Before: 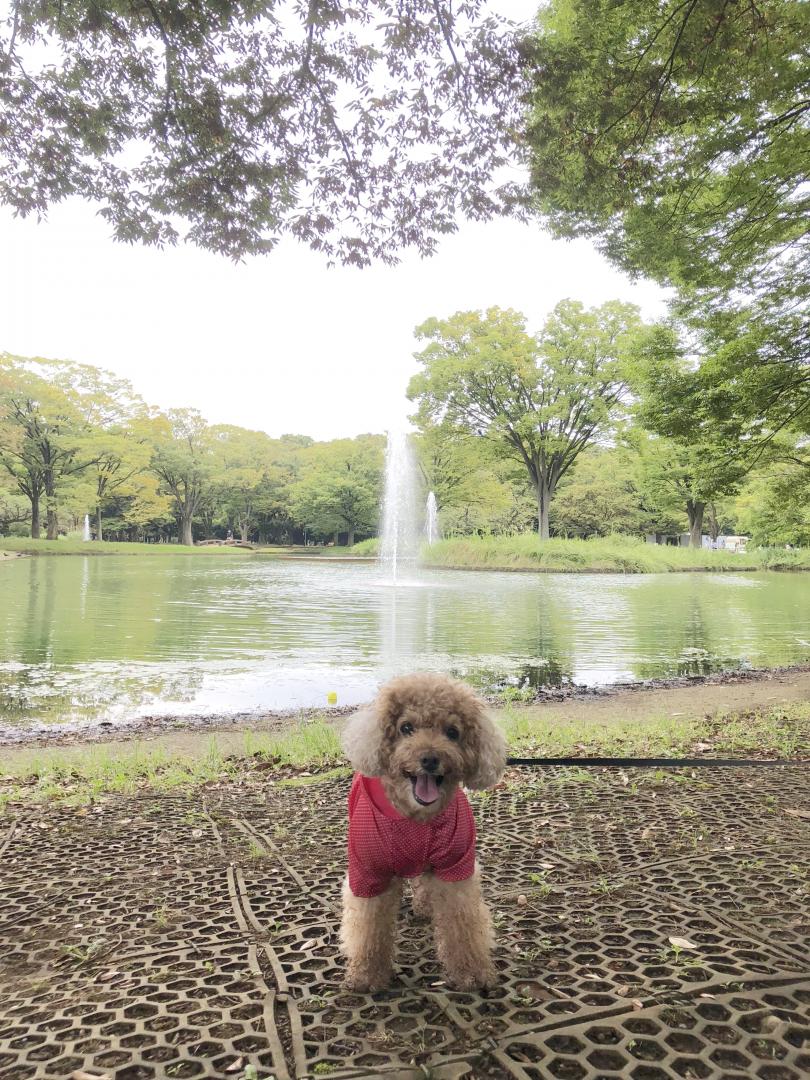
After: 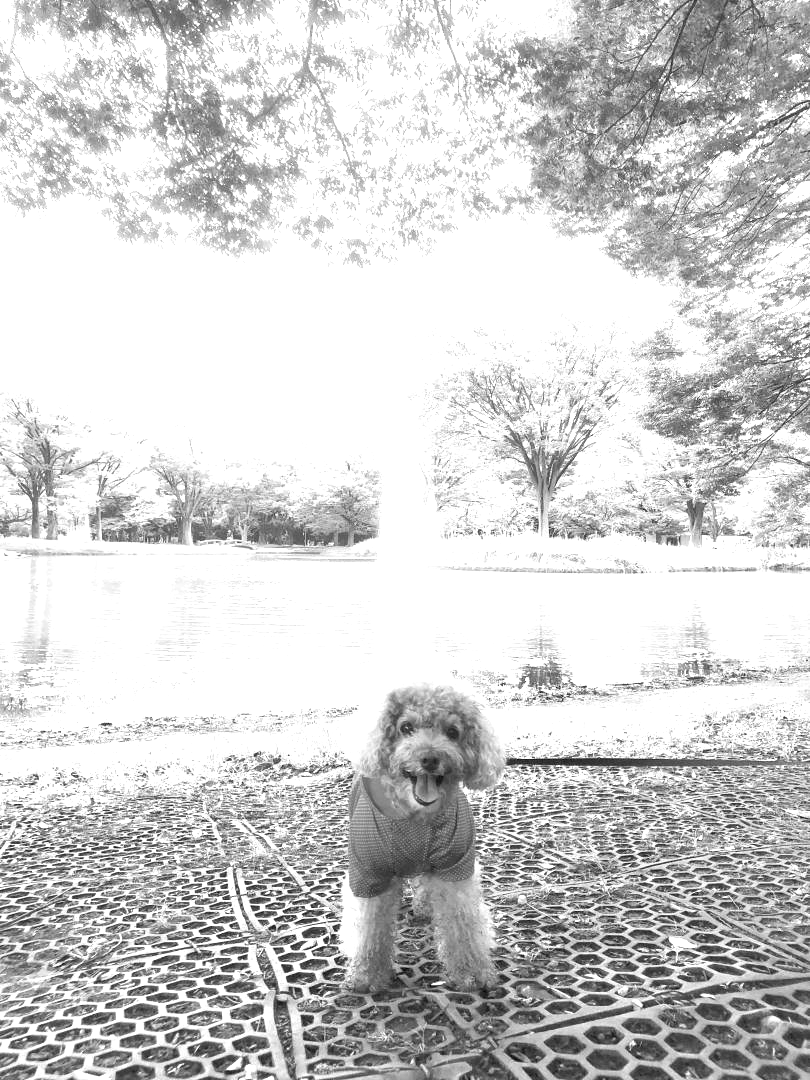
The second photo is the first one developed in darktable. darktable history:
exposure: exposure 1.25 EV, compensate exposure bias true, compensate highlight preservation false
color correction: highlights a* 21.16, highlights b* 19.61
monochrome: size 3.1
